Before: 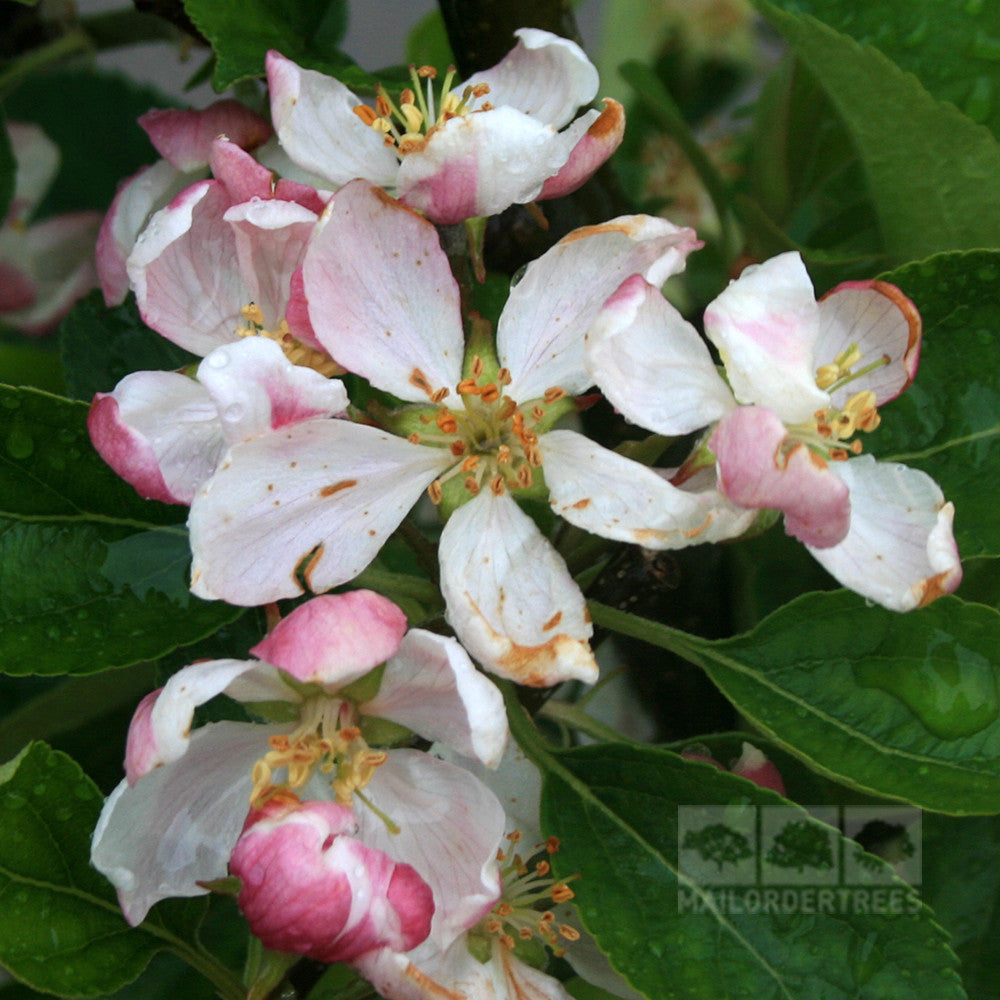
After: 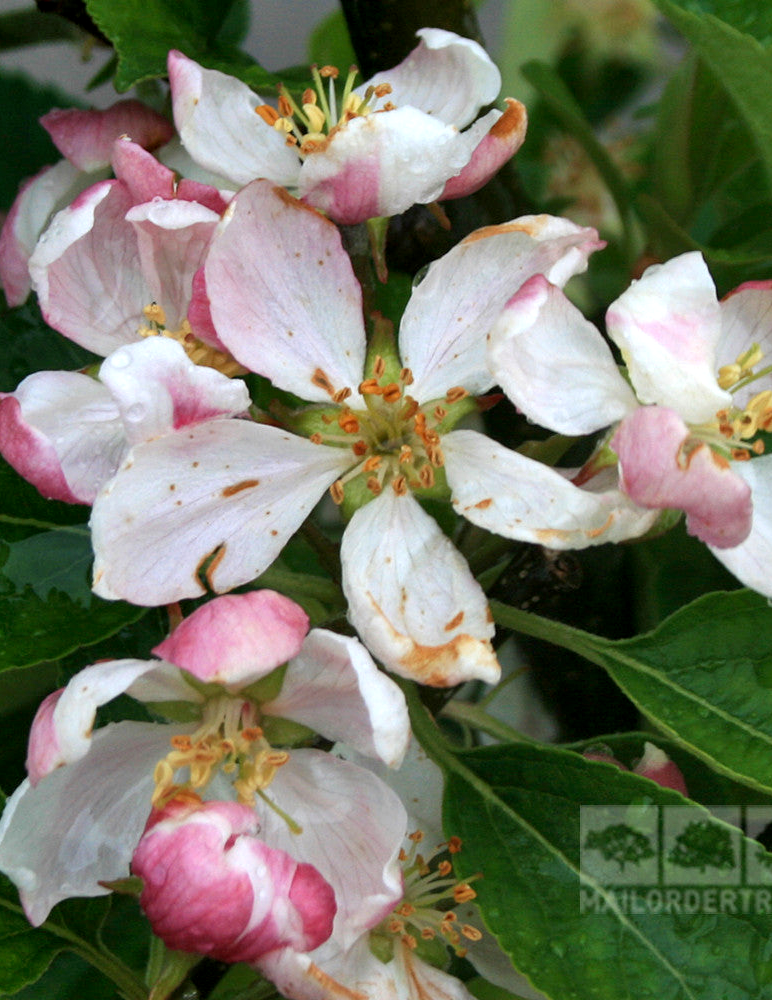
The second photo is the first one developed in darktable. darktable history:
exposure: black level correction 0.002, exposure 0.145 EV, compensate highlight preservation false
shadows and highlights: soften with gaussian
crop: left 9.872%, right 12.883%
